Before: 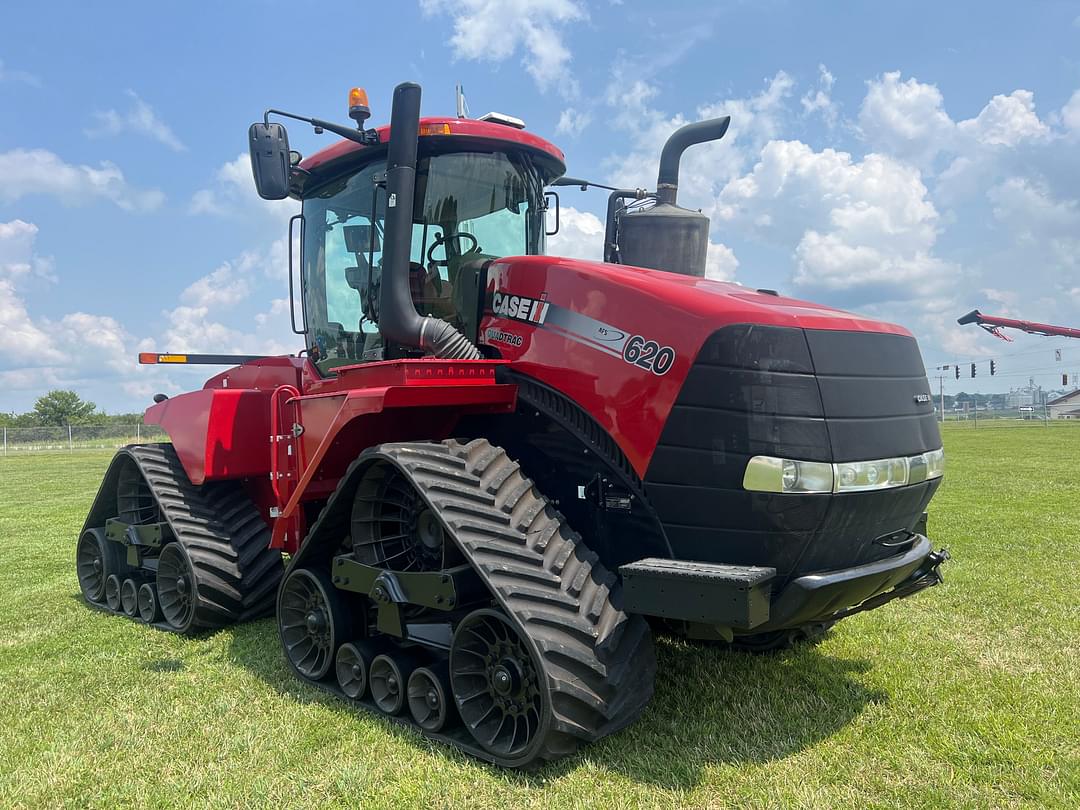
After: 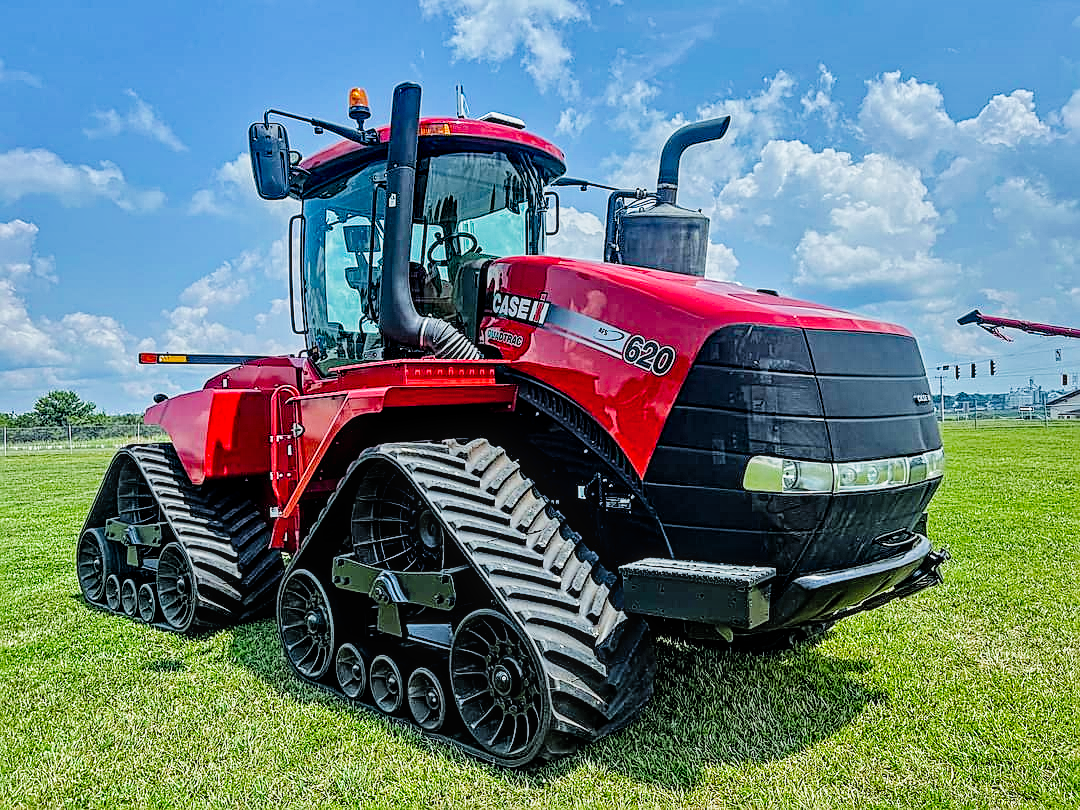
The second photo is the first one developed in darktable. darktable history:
color calibration: illuminant Planckian (black body), adaptation linear Bradford (ICC v4), x 0.364, y 0.367, temperature 4417.56 K, saturation algorithm version 1 (2020)
filmic rgb: black relative exposure -7.75 EV, white relative exposure 4.4 EV, threshold 3 EV, hardness 3.76, latitude 38.11%, contrast 0.966, highlights saturation mix 10%, shadows ↔ highlights balance 4.59%, color science v4 (2020), enable highlight reconstruction true
local contrast: on, module defaults
shadows and highlights: soften with gaussian
contrast brightness saturation: contrast 0.04, saturation 0.16
sharpen: on, module defaults
contrast equalizer: octaves 7, y [[0.5, 0.542, 0.583, 0.625, 0.667, 0.708], [0.5 ×6], [0.5 ×6], [0 ×6], [0 ×6]]
base curve: curves: ch0 [(0, 0) (0.262, 0.32) (0.722, 0.705) (1, 1)]
tone curve: curves: ch0 [(0, 0) (0.004, 0.002) (0.02, 0.013) (0.218, 0.218) (0.664, 0.718) (0.832, 0.873) (1, 1)], preserve colors none
